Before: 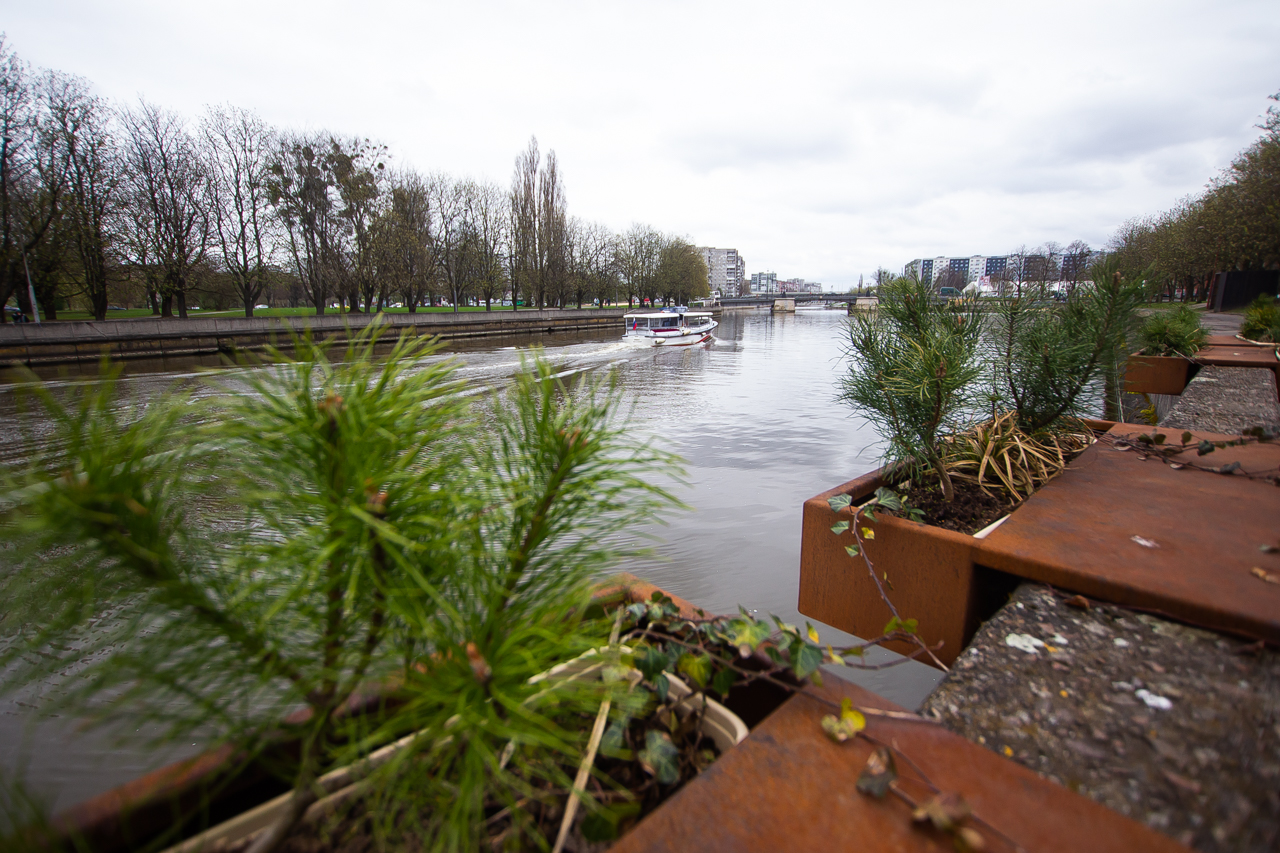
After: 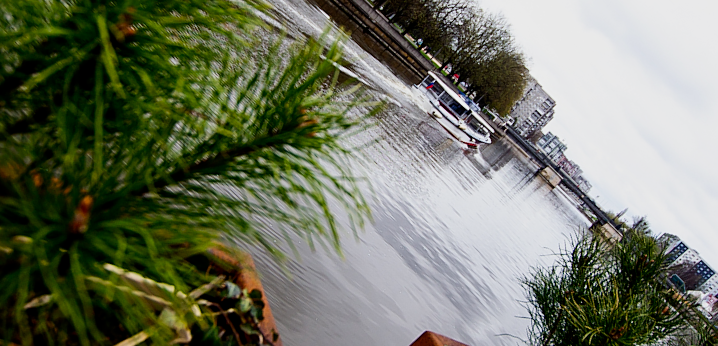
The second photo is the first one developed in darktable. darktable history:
crop and rotate: angle -44.56°, top 16.576%, right 0.855%, bottom 11.68%
sharpen: amount 0.201
contrast brightness saturation: contrast 0.146, brightness 0.044
tone equalizer: on, module defaults
exposure: black level correction 0, exposure 1.739 EV, compensate exposure bias true, compensate highlight preservation false
filmic rgb: middle gray luminance 8.71%, black relative exposure -6.35 EV, white relative exposure 2.71 EV, target black luminance 0%, hardness 4.76, latitude 74.13%, contrast 1.333, shadows ↔ highlights balance 10.14%, preserve chrominance no, color science v5 (2021)
